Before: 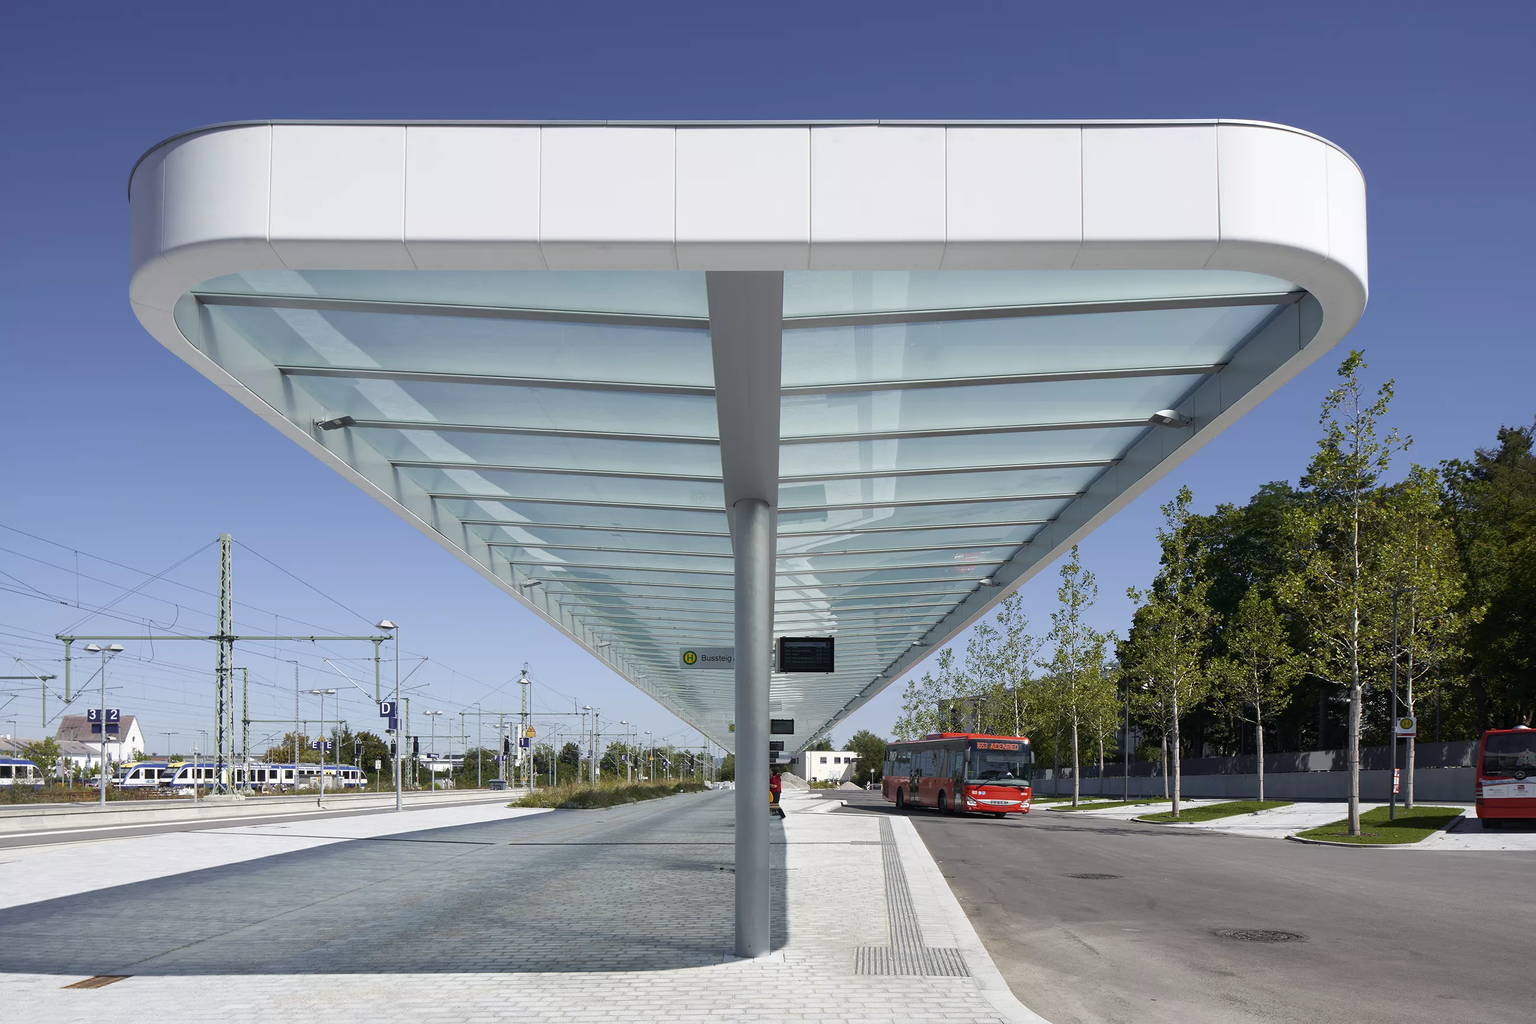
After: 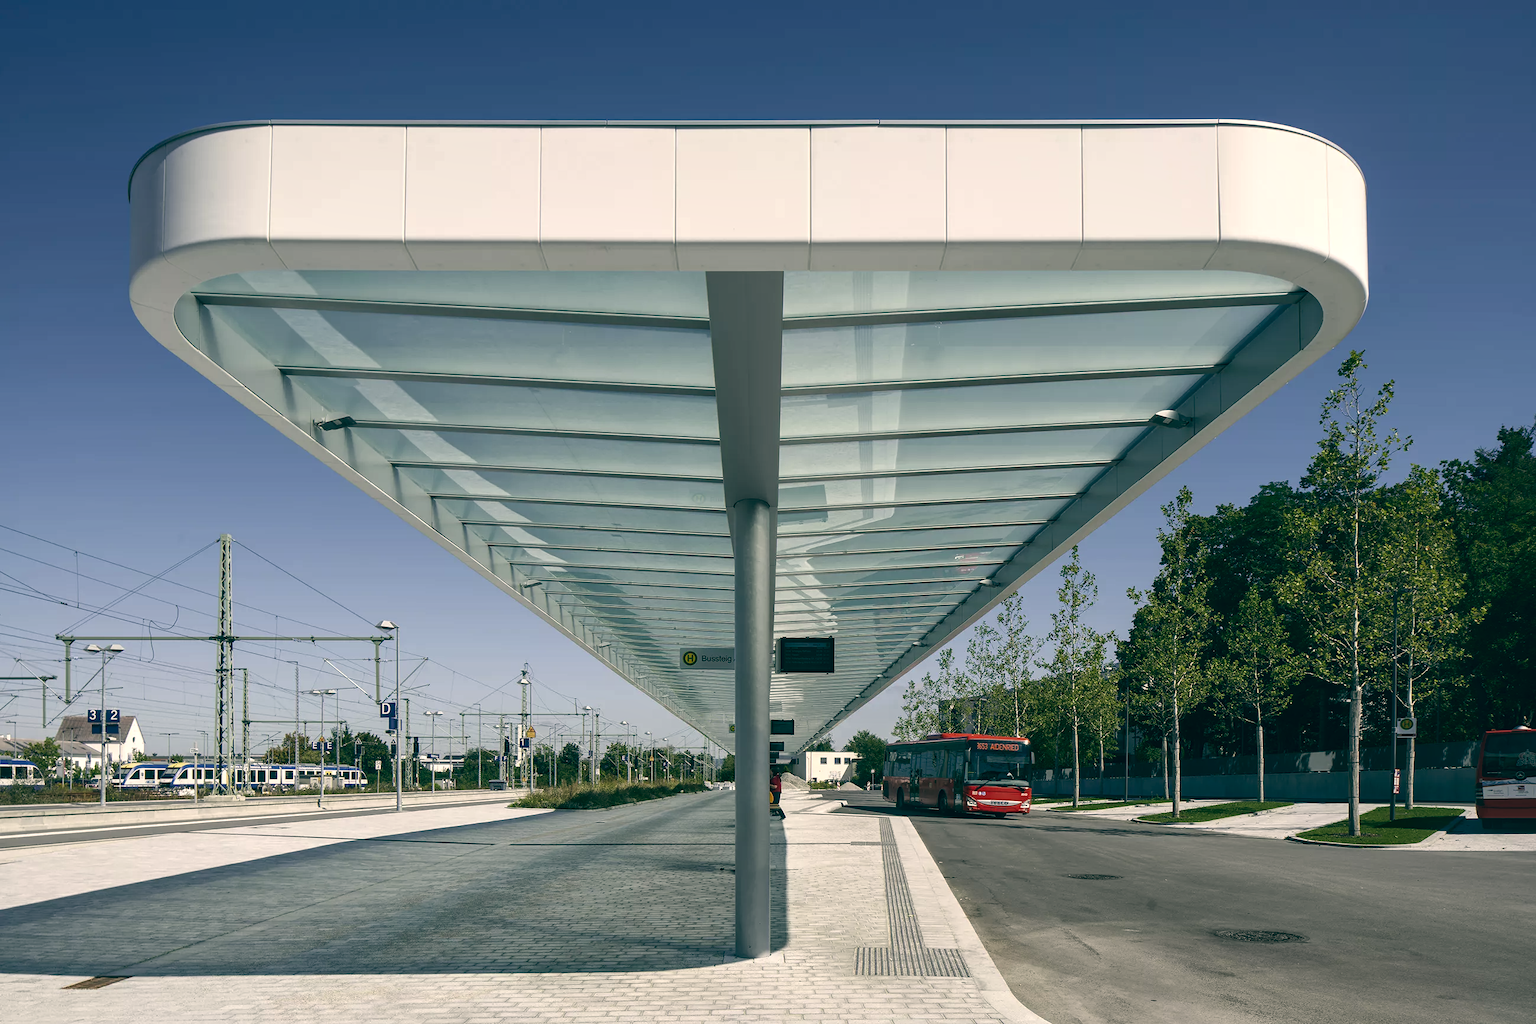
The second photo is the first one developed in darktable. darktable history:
color balance: lift [1.005, 0.99, 1.007, 1.01], gamma [1, 0.979, 1.011, 1.021], gain [0.923, 1.098, 1.025, 0.902], input saturation 90.45%, contrast 7.73%, output saturation 105.91%
local contrast: on, module defaults
contrast brightness saturation: brightness -0.09
